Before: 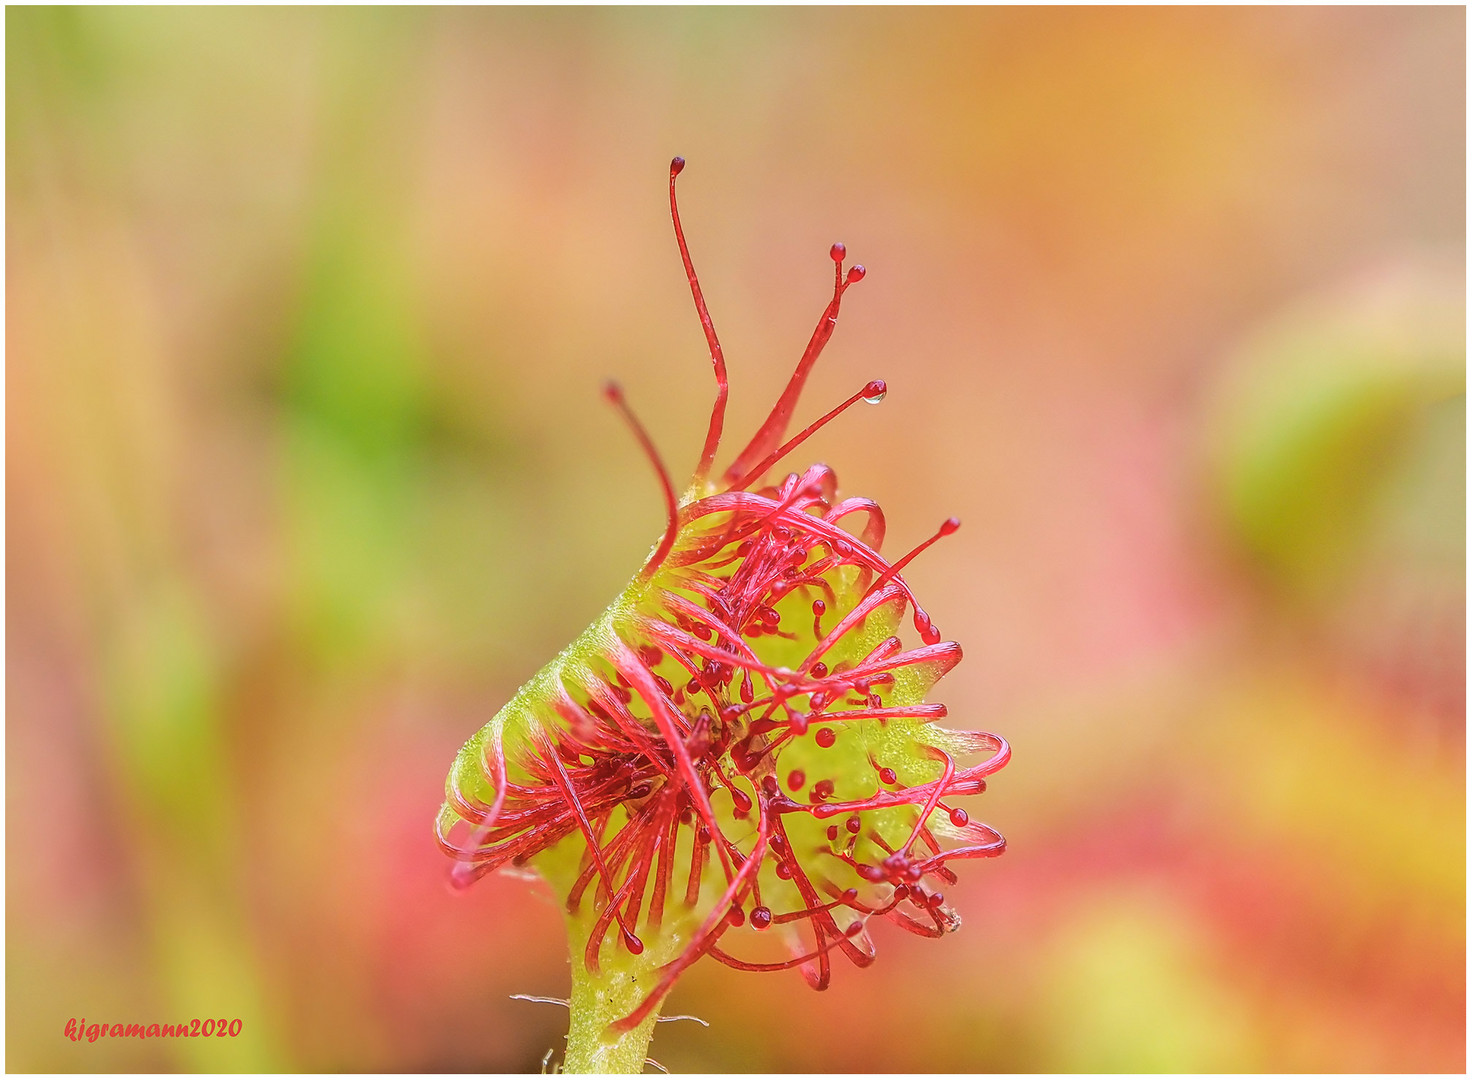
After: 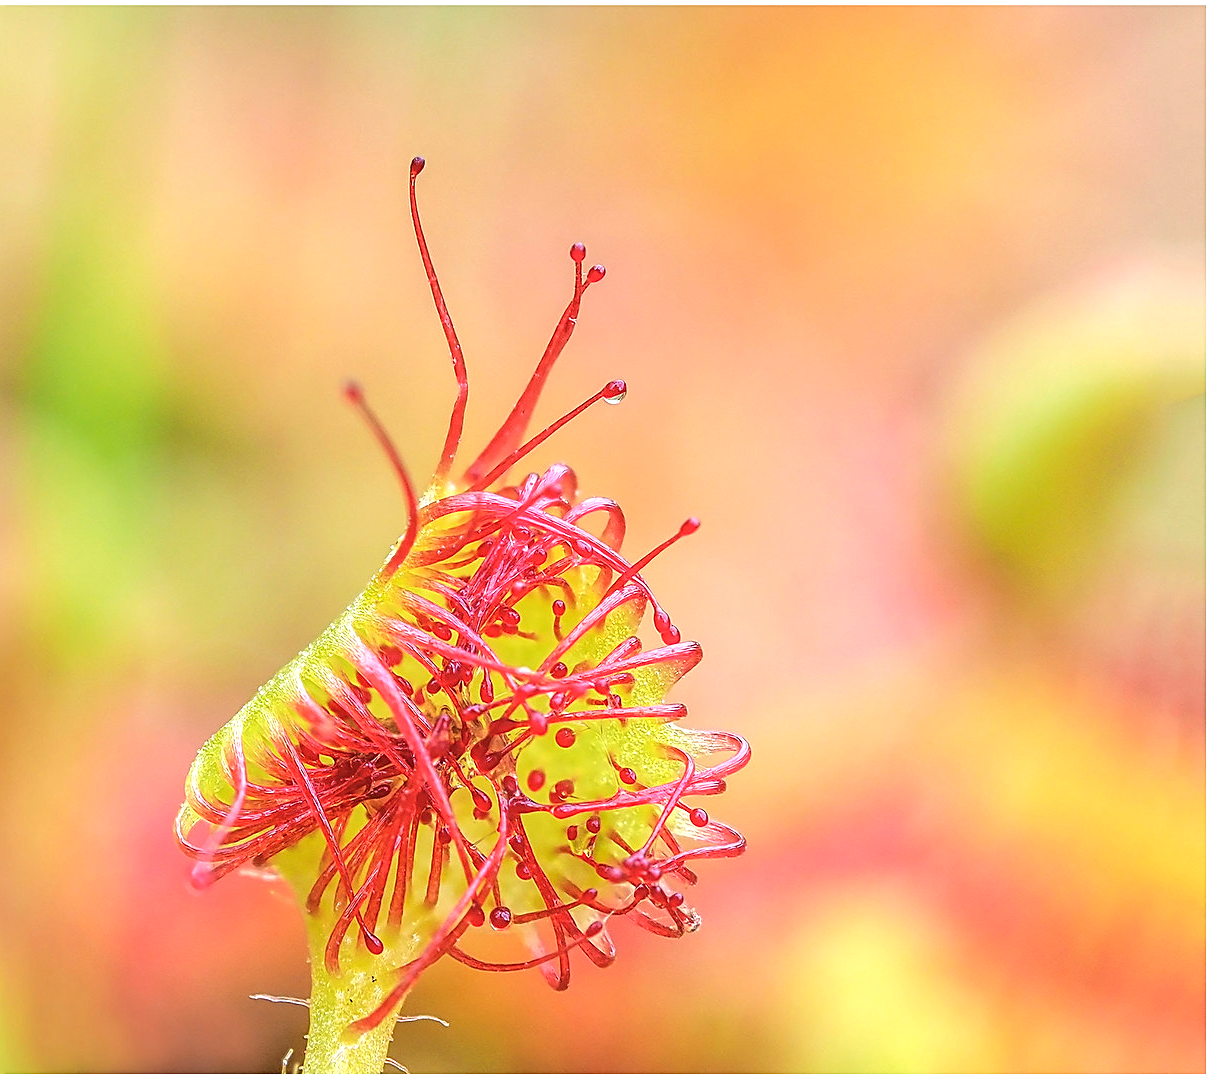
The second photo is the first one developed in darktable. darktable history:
exposure: exposure 0.822 EV, compensate exposure bias true, compensate highlight preservation false
crop: left 17.678%, bottom 0.05%
sharpen: amount 0.495
